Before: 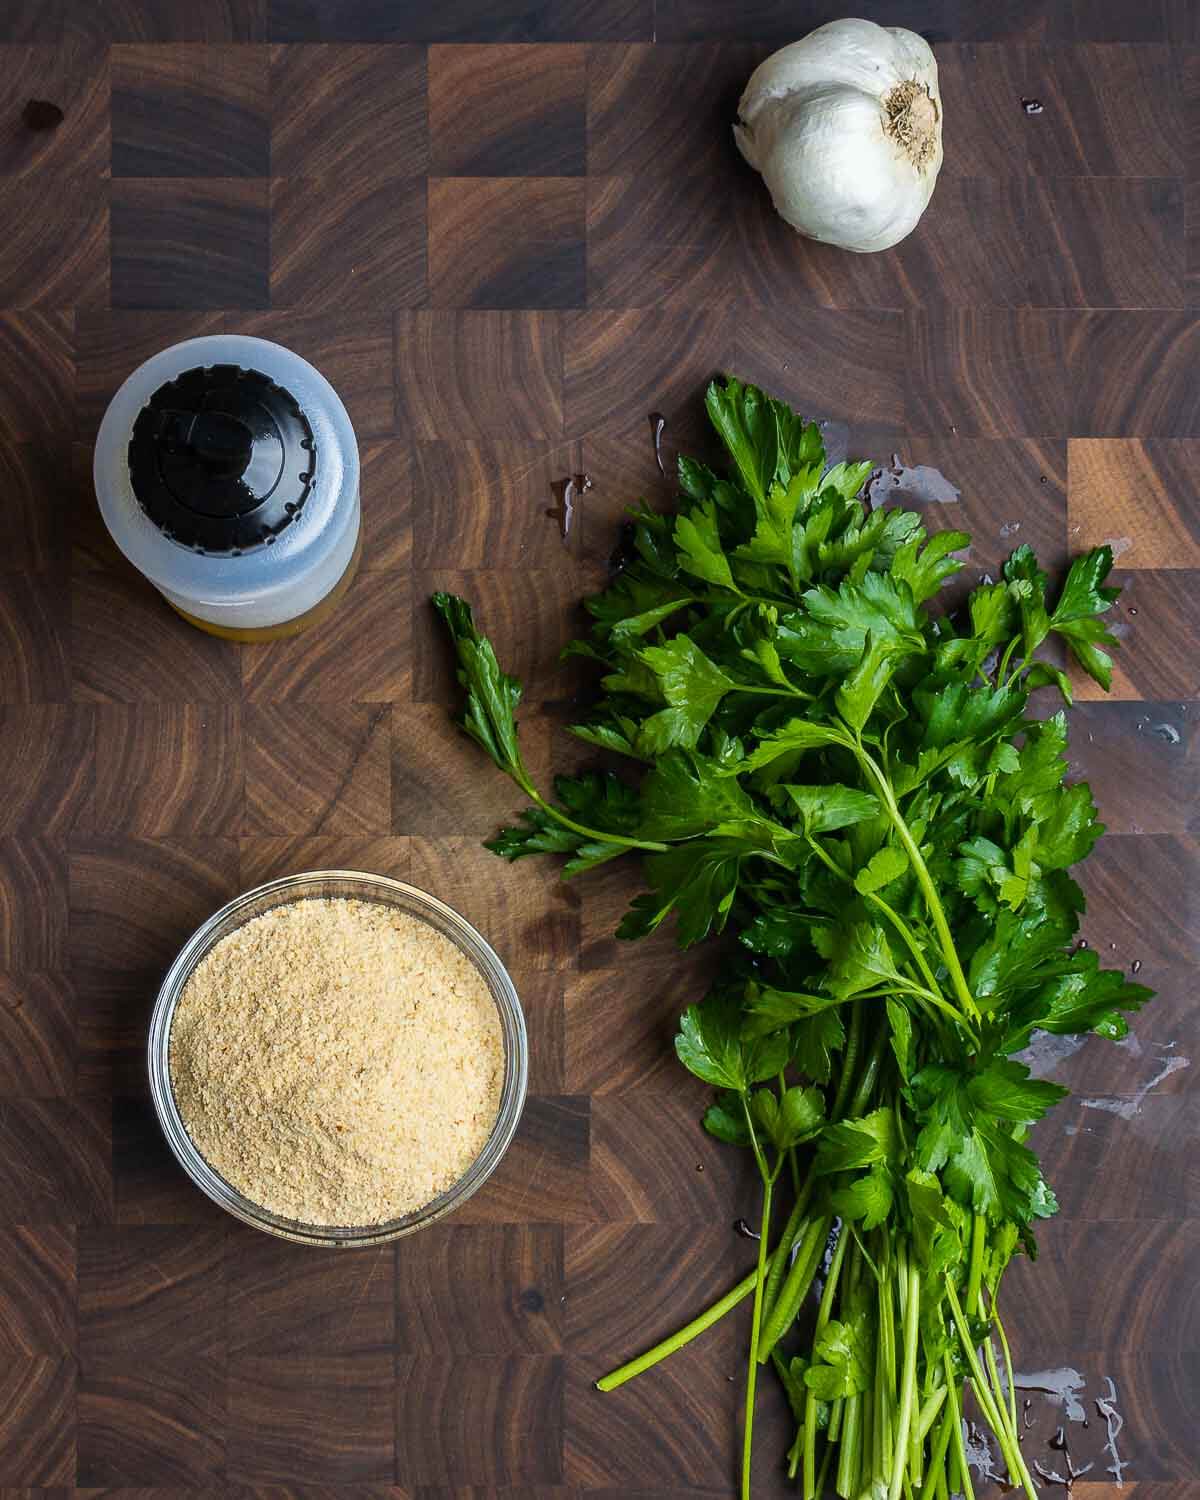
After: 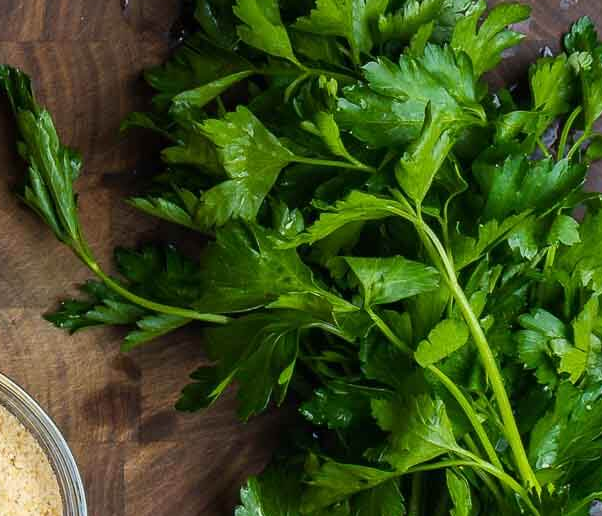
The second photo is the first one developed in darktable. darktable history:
crop: left 36.745%, top 35.238%, right 13.046%, bottom 30.315%
